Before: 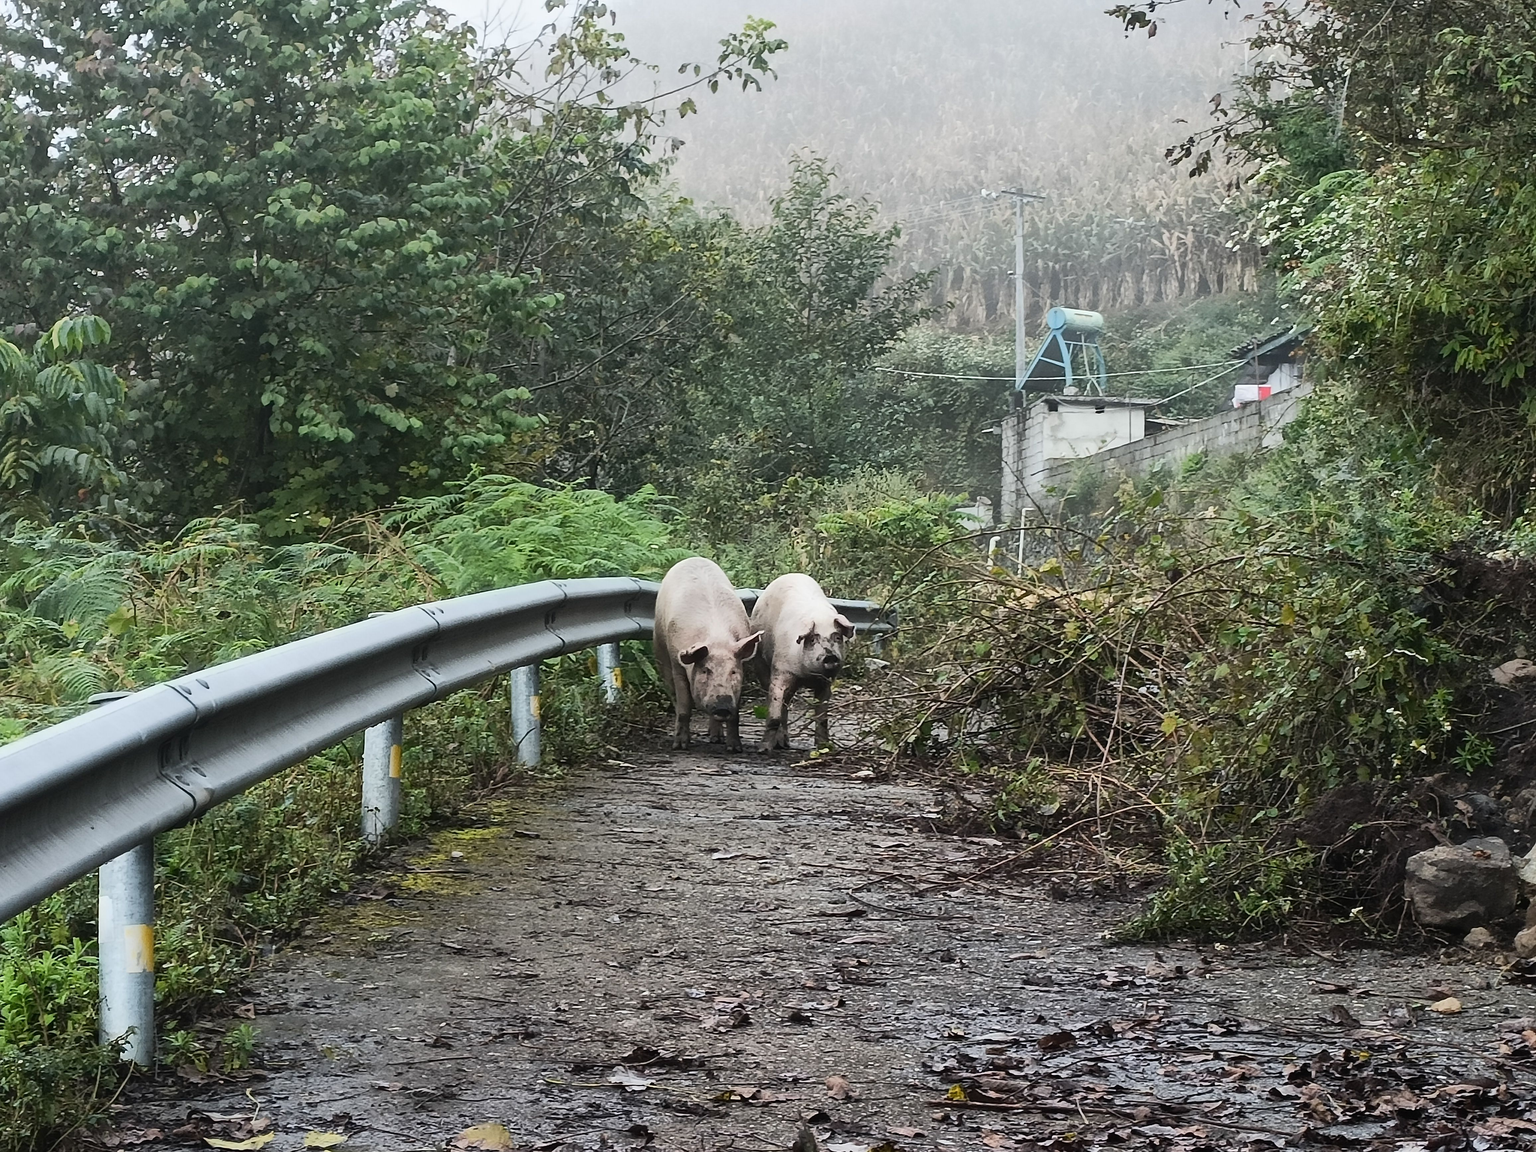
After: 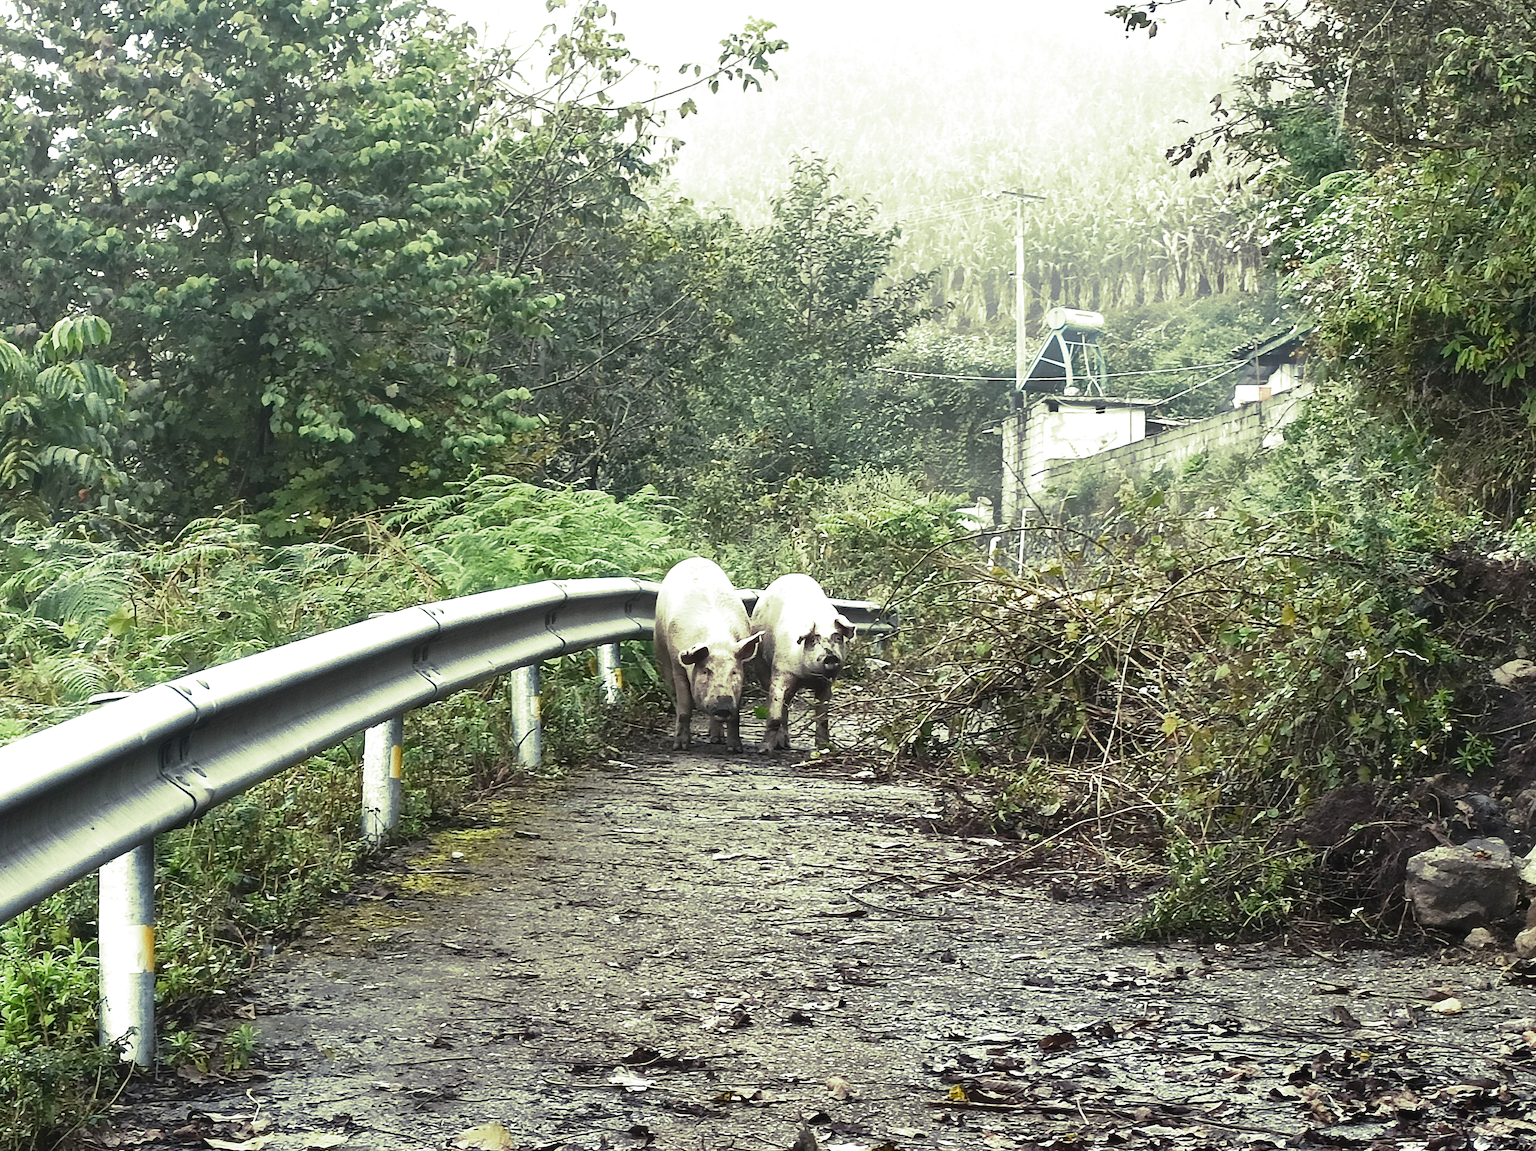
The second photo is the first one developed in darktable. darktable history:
exposure: black level correction 0, exposure 0.7 EV, compensate exposure bias true, compensate highlight preservation false
split-toning: shadows › hue 290.82°, shadows › saturation 0.34, highlights › saturation 0.38, balance 0, compress 50%
